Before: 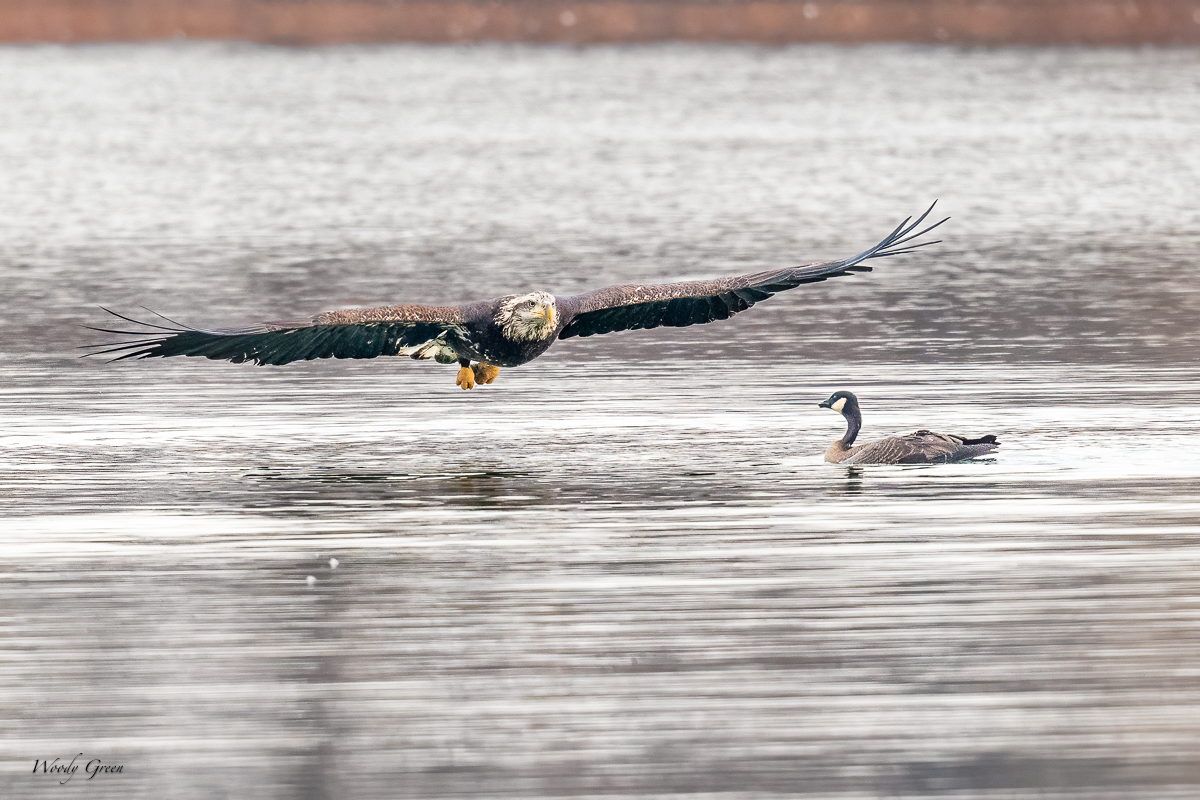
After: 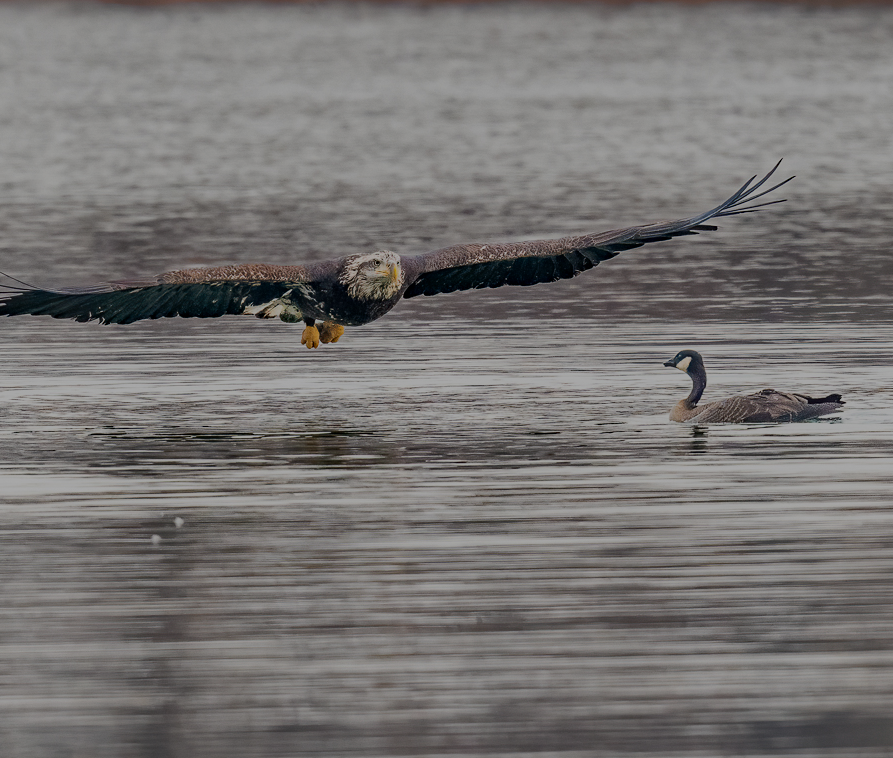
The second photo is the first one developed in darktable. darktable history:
crop and rotate: left 12.988%, top 5.238%, right 12.54%
shadows and highlights: shadows 42.99, highlights 7.93
haze removal: compatibility mode true, adaptive false
exposure: exposure 0.288 EV, compensate exposure bias true, compensate highlight preservation false
